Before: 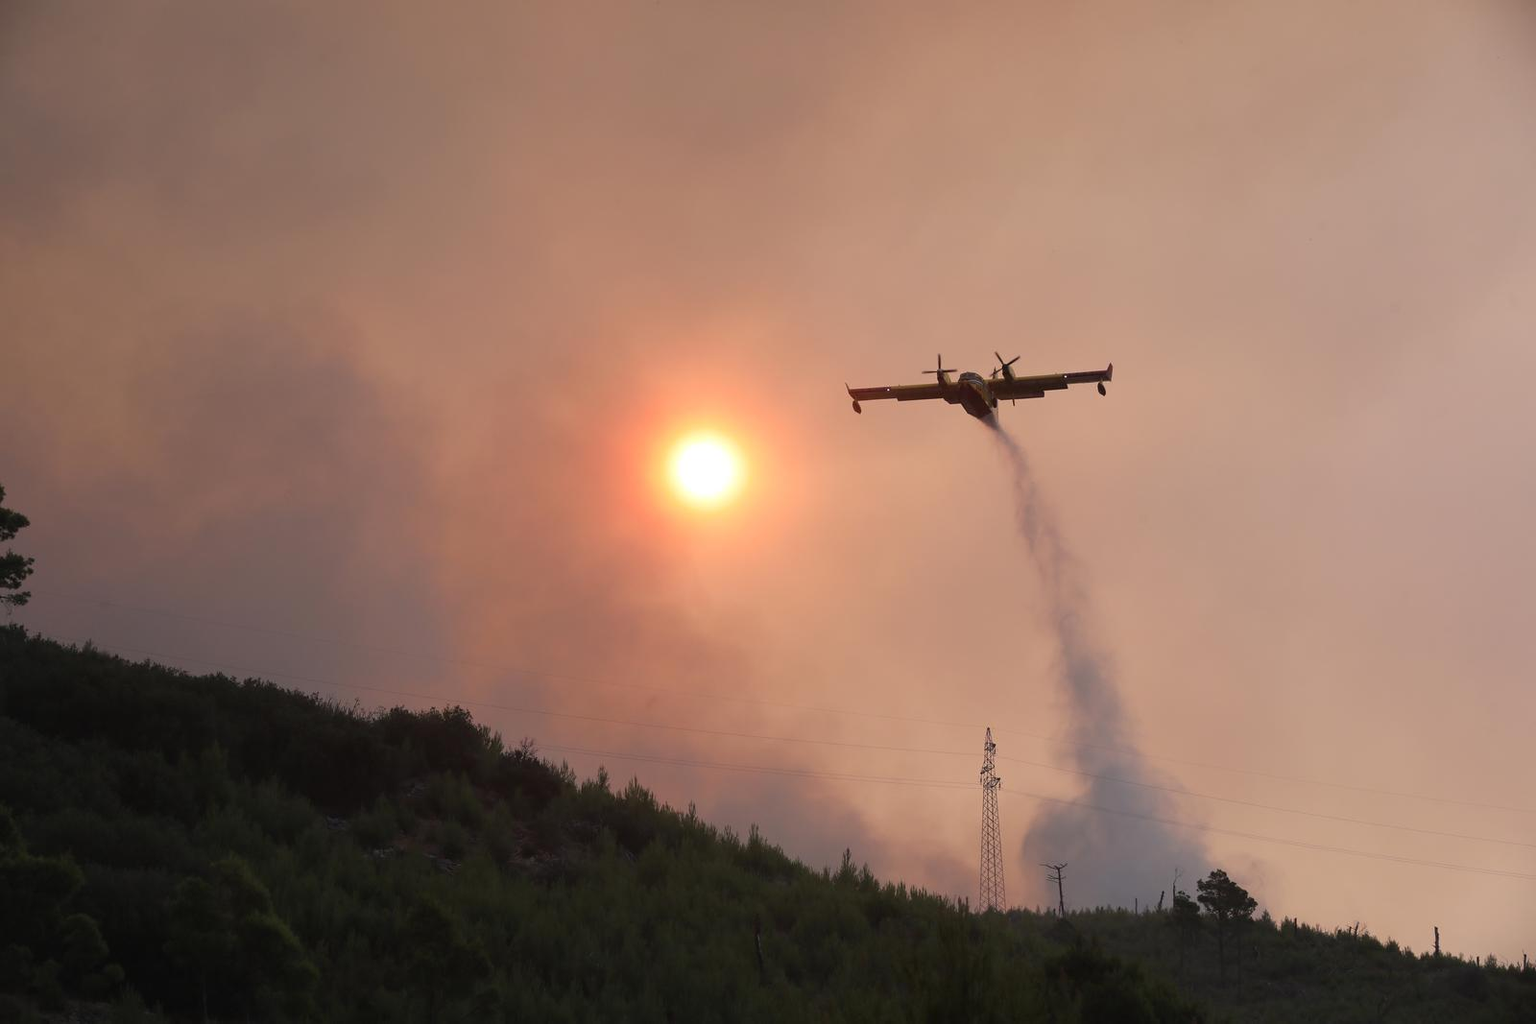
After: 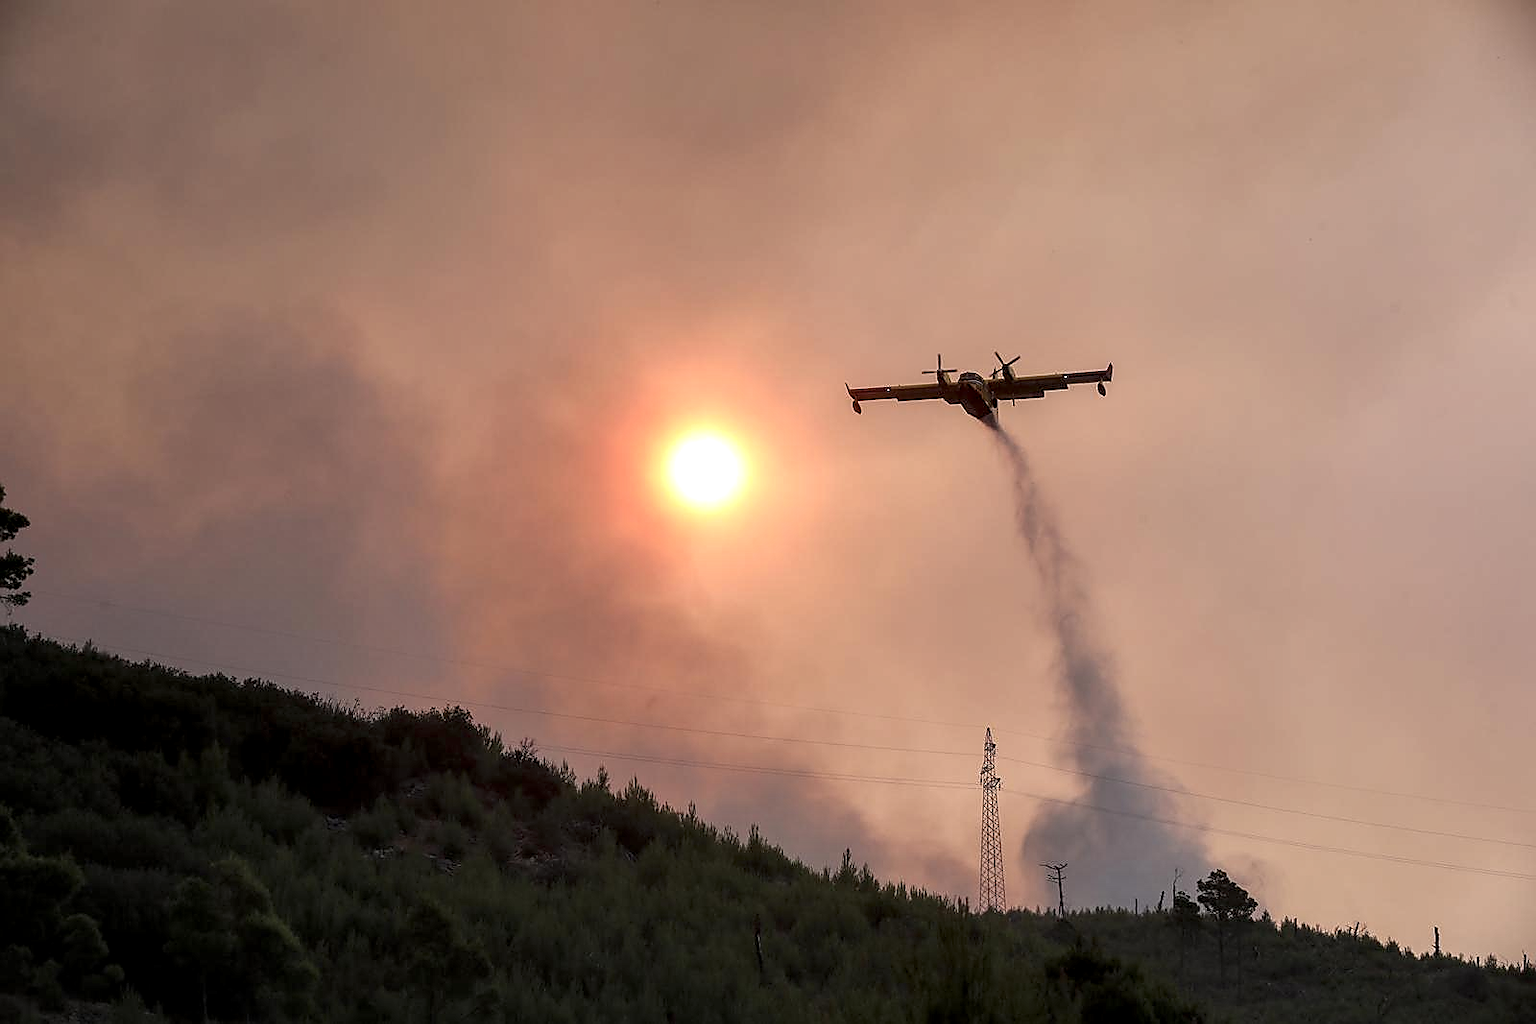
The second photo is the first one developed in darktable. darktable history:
local contrast: detail 160%
sharpen: radius 1.349, amount 1.246, threshold 0.633
